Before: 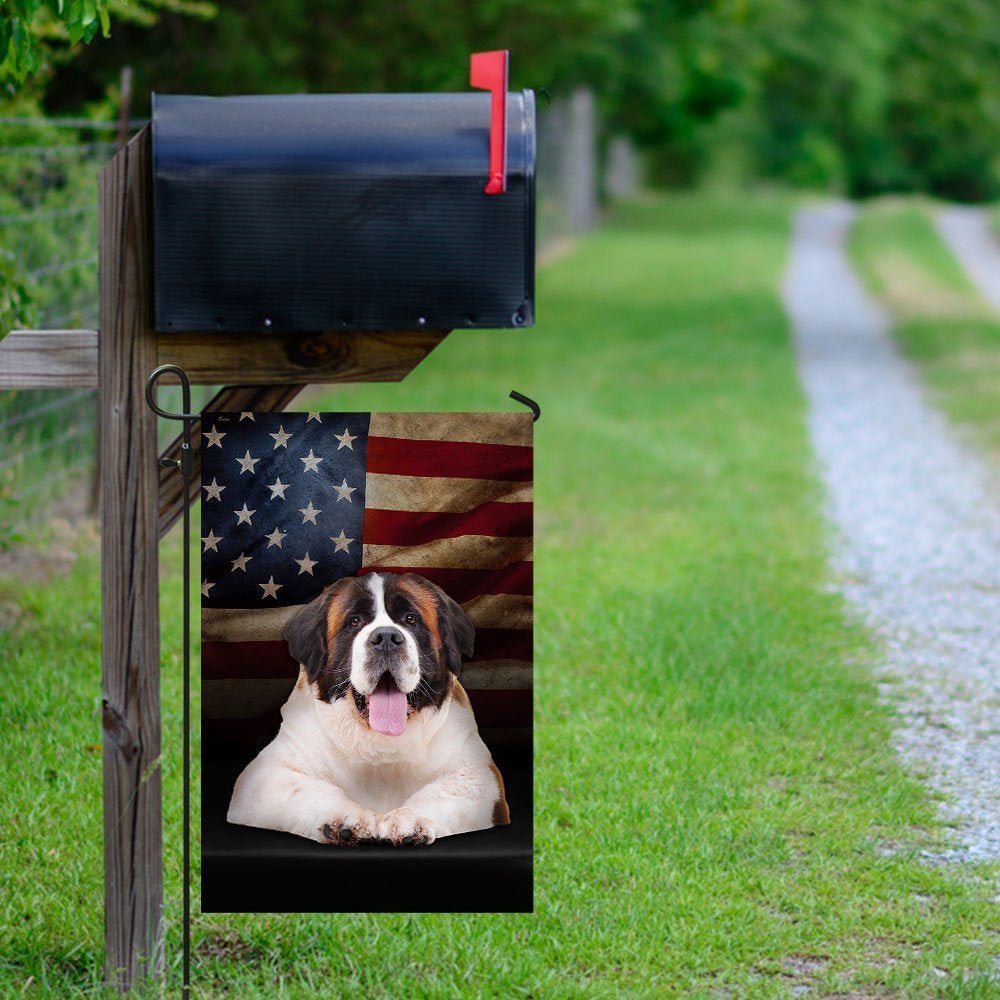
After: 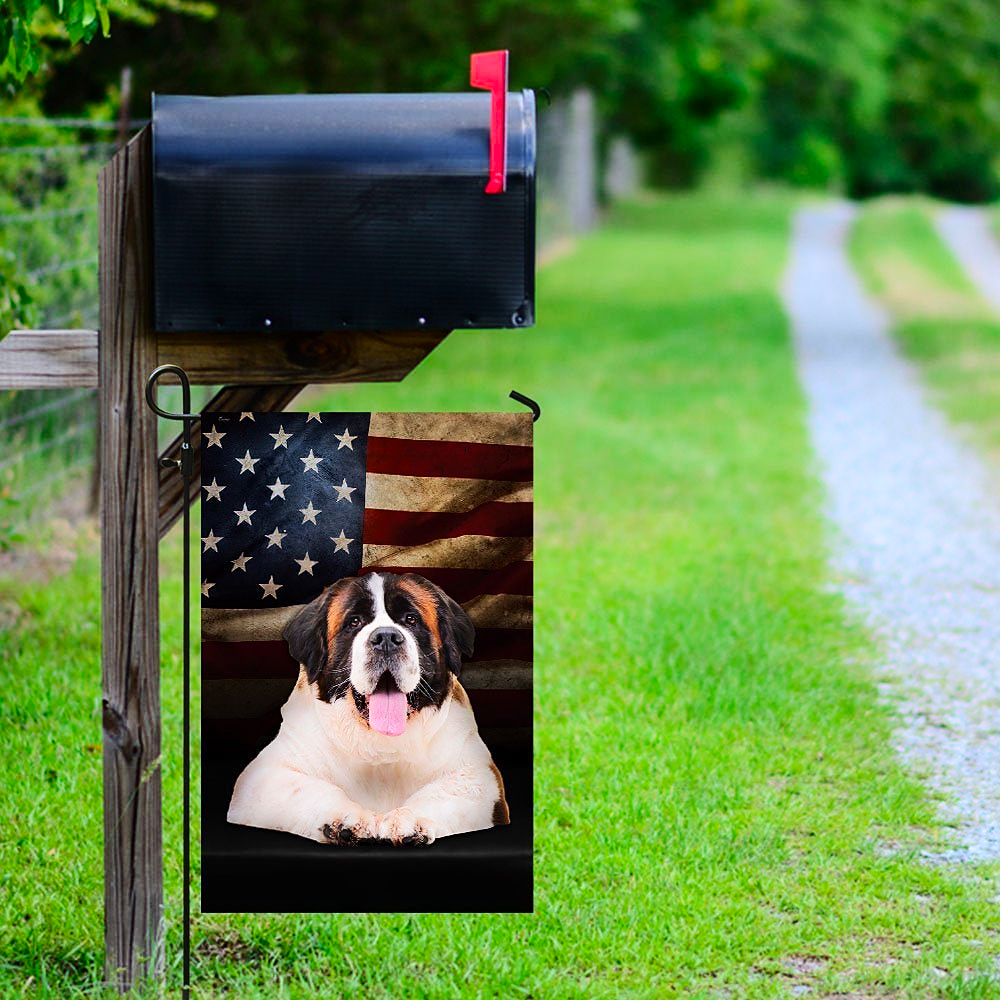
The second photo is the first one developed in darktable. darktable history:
sharpen: radius 1.52, amount 0.374, threshold 1.248
contrast brightness saturation: saturation 0.18
tone curve: curves: ch0 [(0, 0) (0.003, 0.002) (0.011, 0.009) (0.025, 0.019) (0.044, 0.031) (0.069, 0.04) (0.1, 0.059) (0.136, 0.092) (0.177, 0.134) (0.224, 0.192) (0.277, 0.262) (0.335, 0.348) (0.399, 0.446) (0.468, 0.554) (0.543, 0.646) (0.623, 0.731) (0.709, 0.807) (0.801, 0.867) (0.898, 0.931) (1, 1)], color space Lab, linked channels, preserve colors none
